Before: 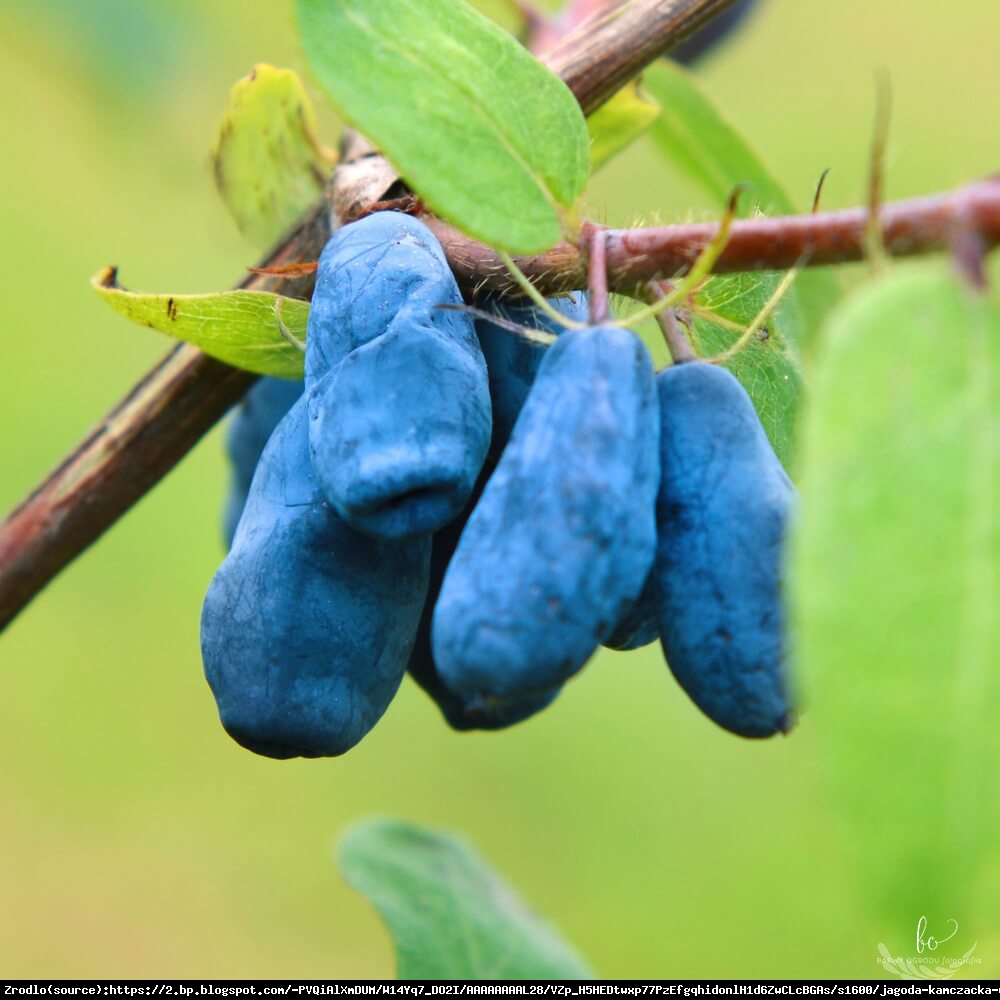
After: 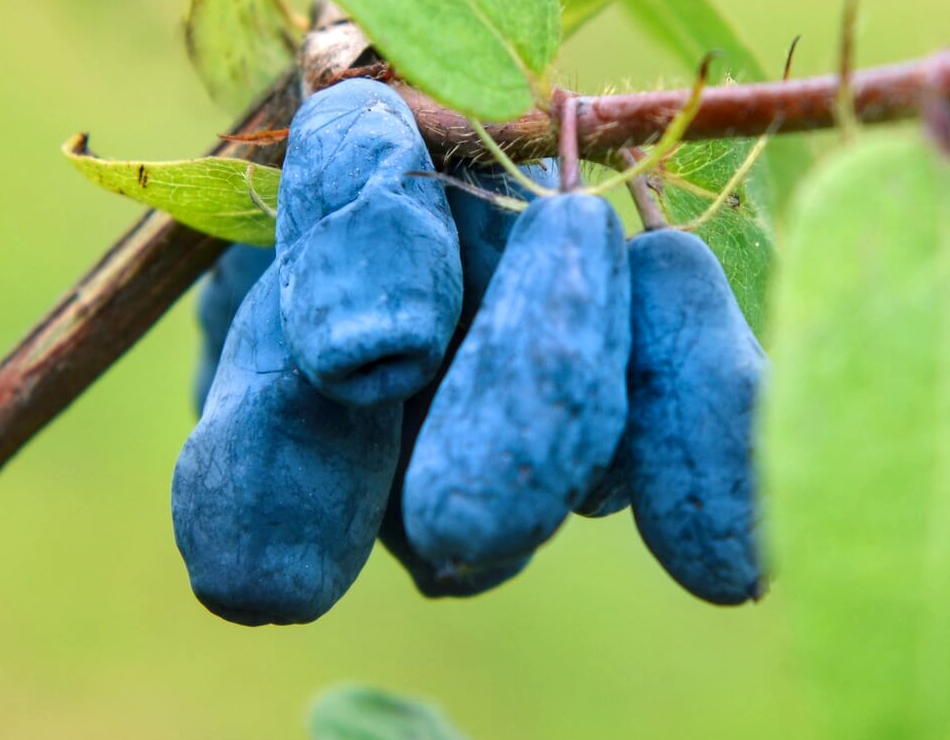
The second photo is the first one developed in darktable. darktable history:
crop and rotate: left 2.991%, top 13.302%, right 1.981%, bottom 12.636%
local contrast: on, module defaults
